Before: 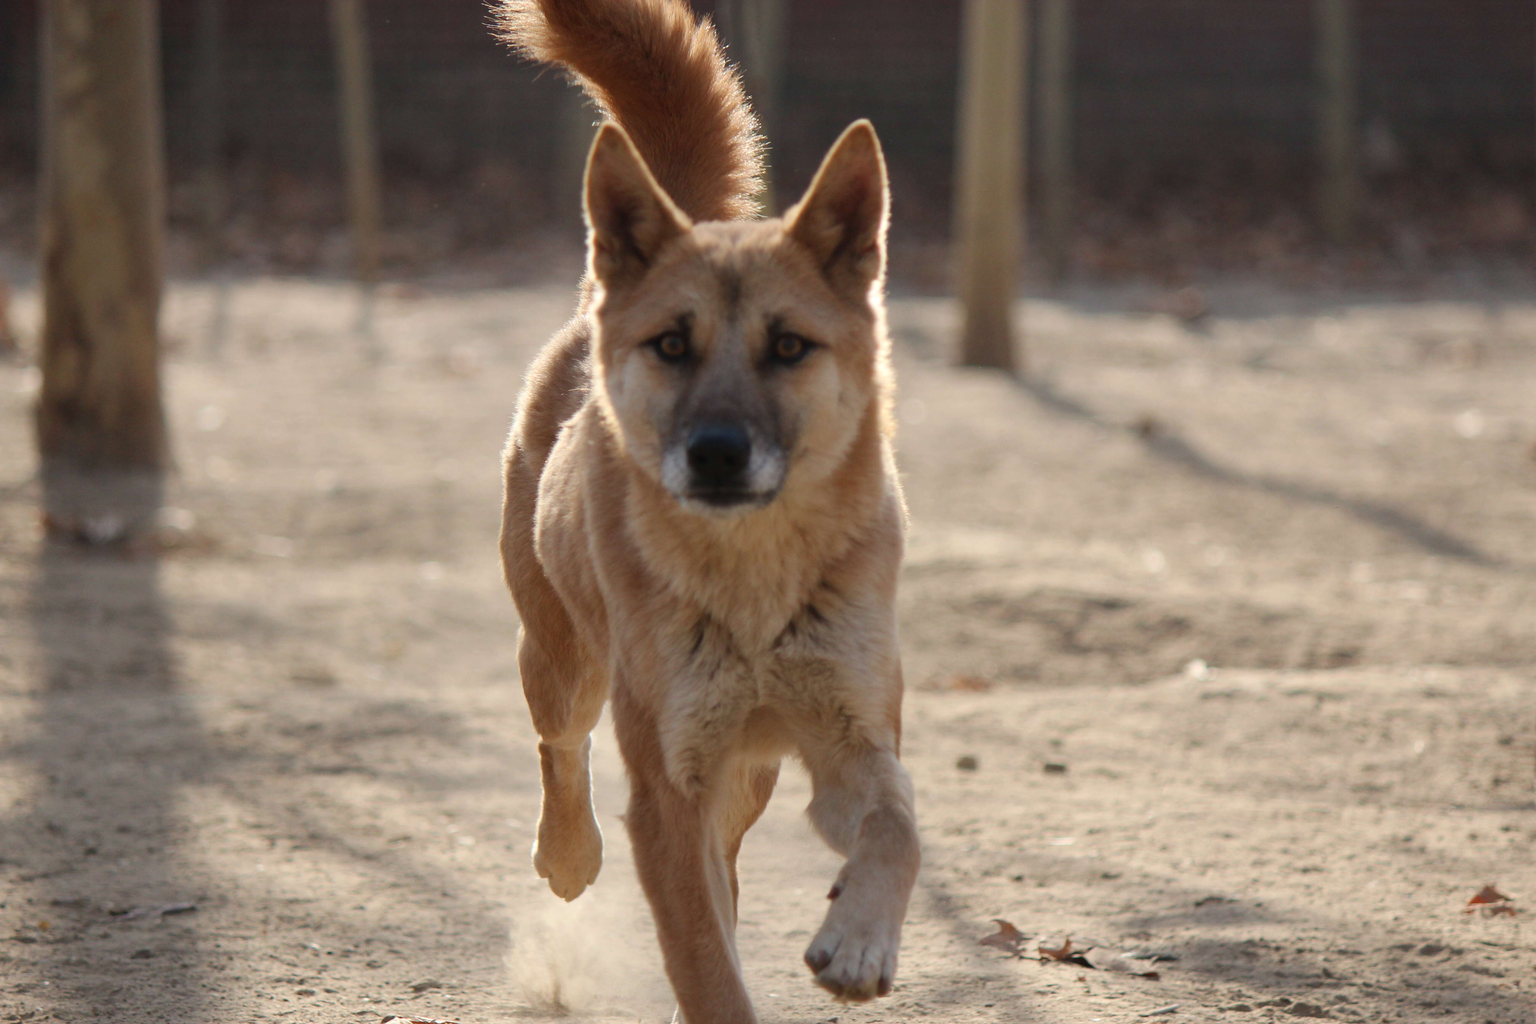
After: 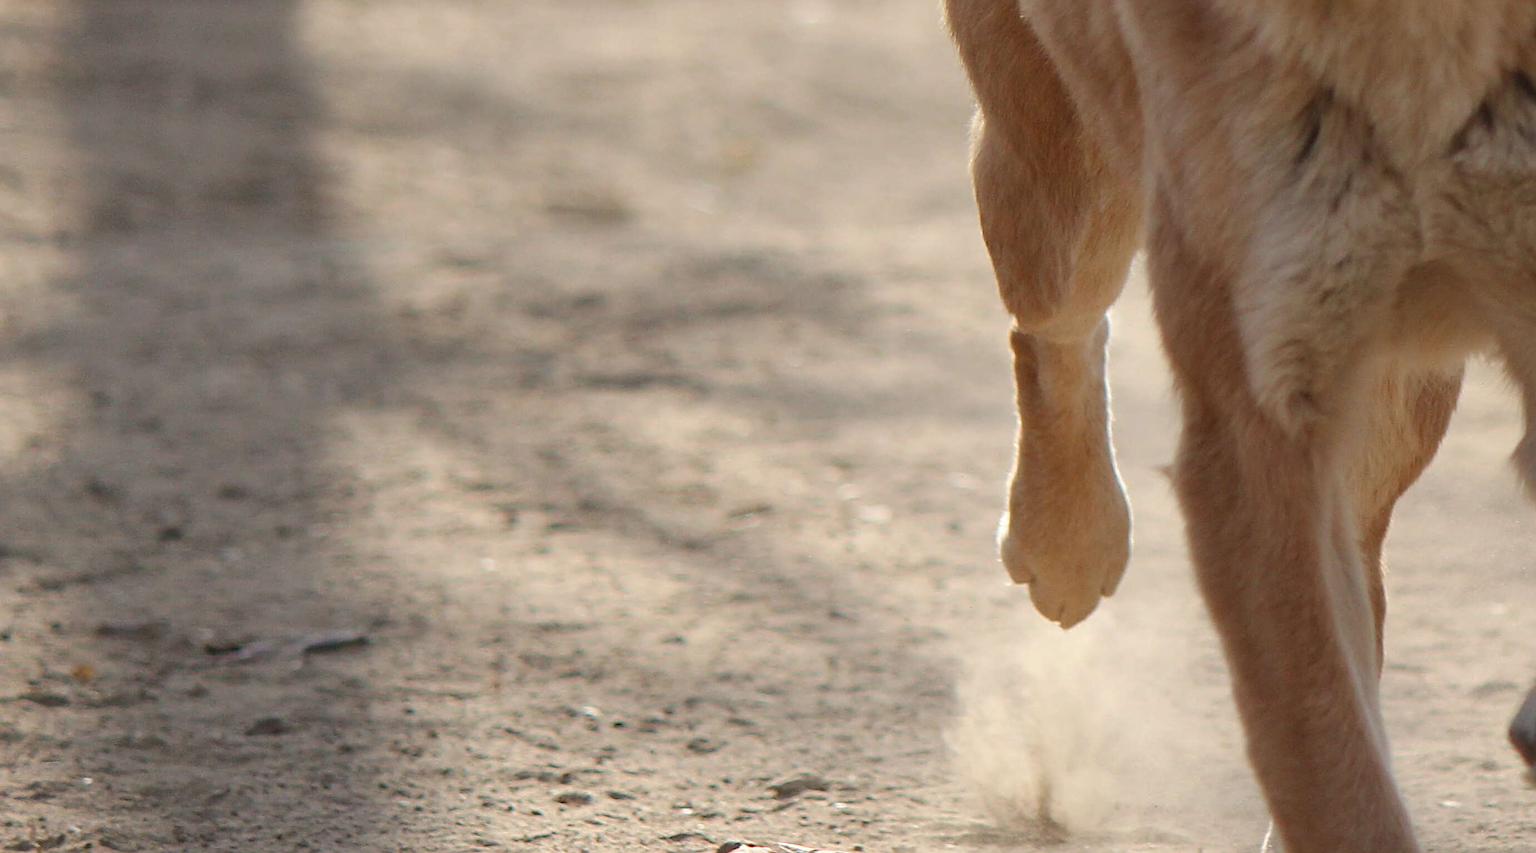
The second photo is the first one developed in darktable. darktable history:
crop and rotate: top 55.358%, right 46.675%, bottom 0.22%
sharpen: radius 2.568, amount 0.689
